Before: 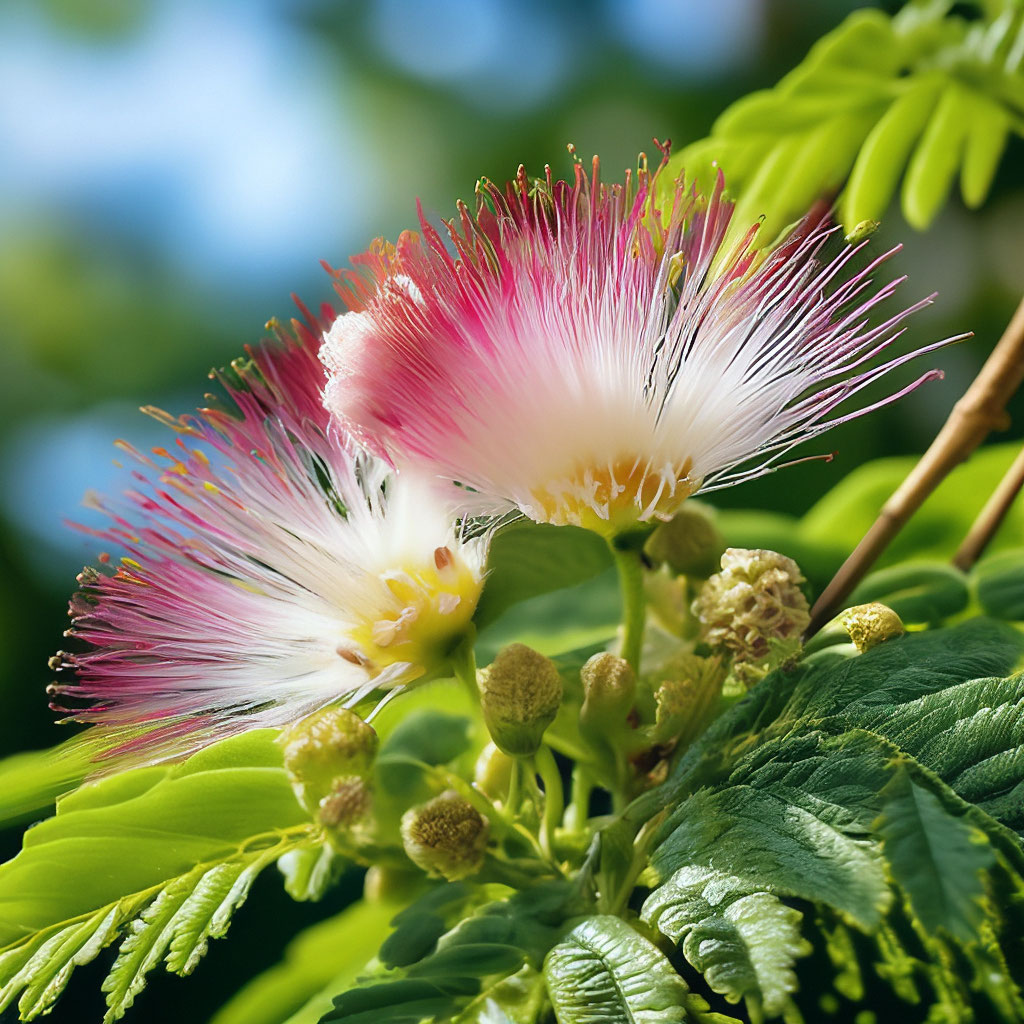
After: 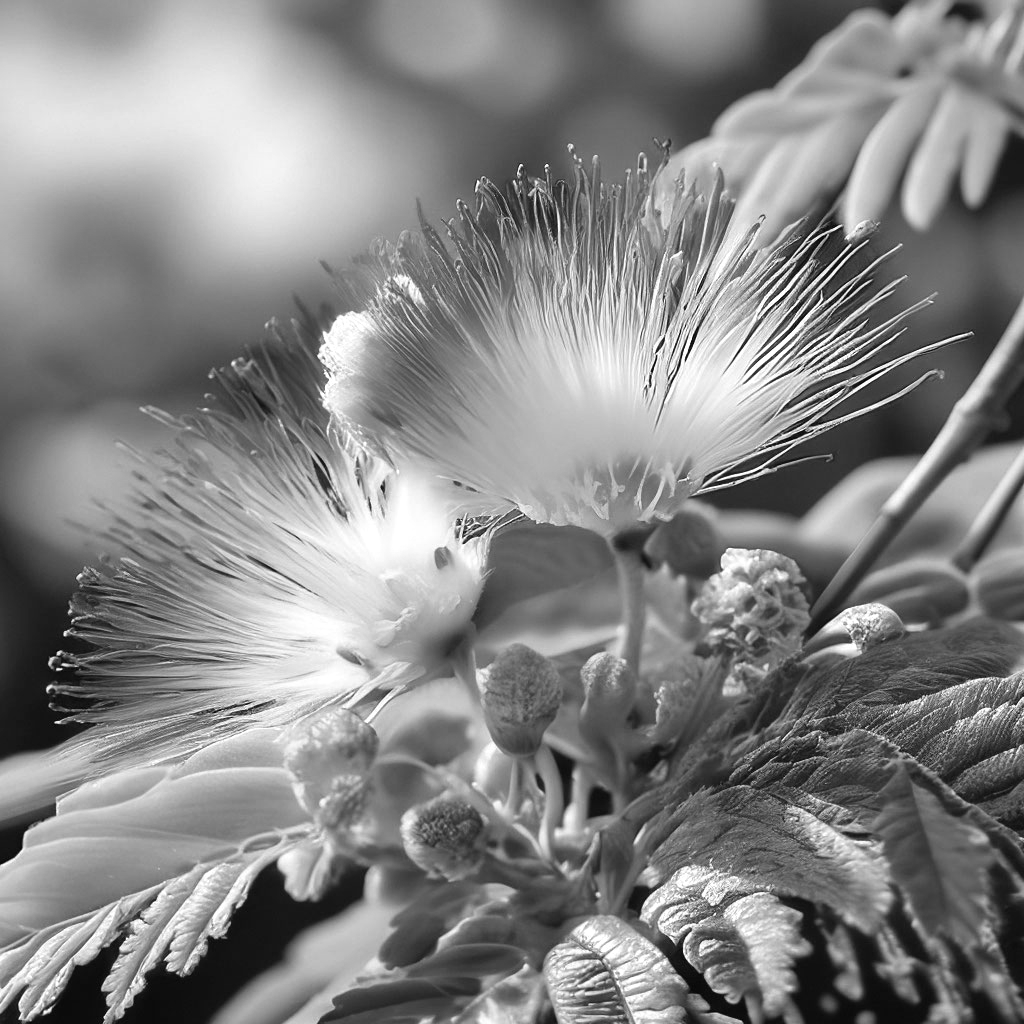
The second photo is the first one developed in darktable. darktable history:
monochrome: a 32, b 64, size 2.3
color balance: mode lift, gamma, gain (sRGB), lift [0.997, 0.979, 1.021, 1.011], gamma [1, 1.084, 0.916, 0.998], gain [1, 0.87, 1.13, 1.101], contrast 4.55%, contrast fulcrum 38.24%, output saturation 104.09%
